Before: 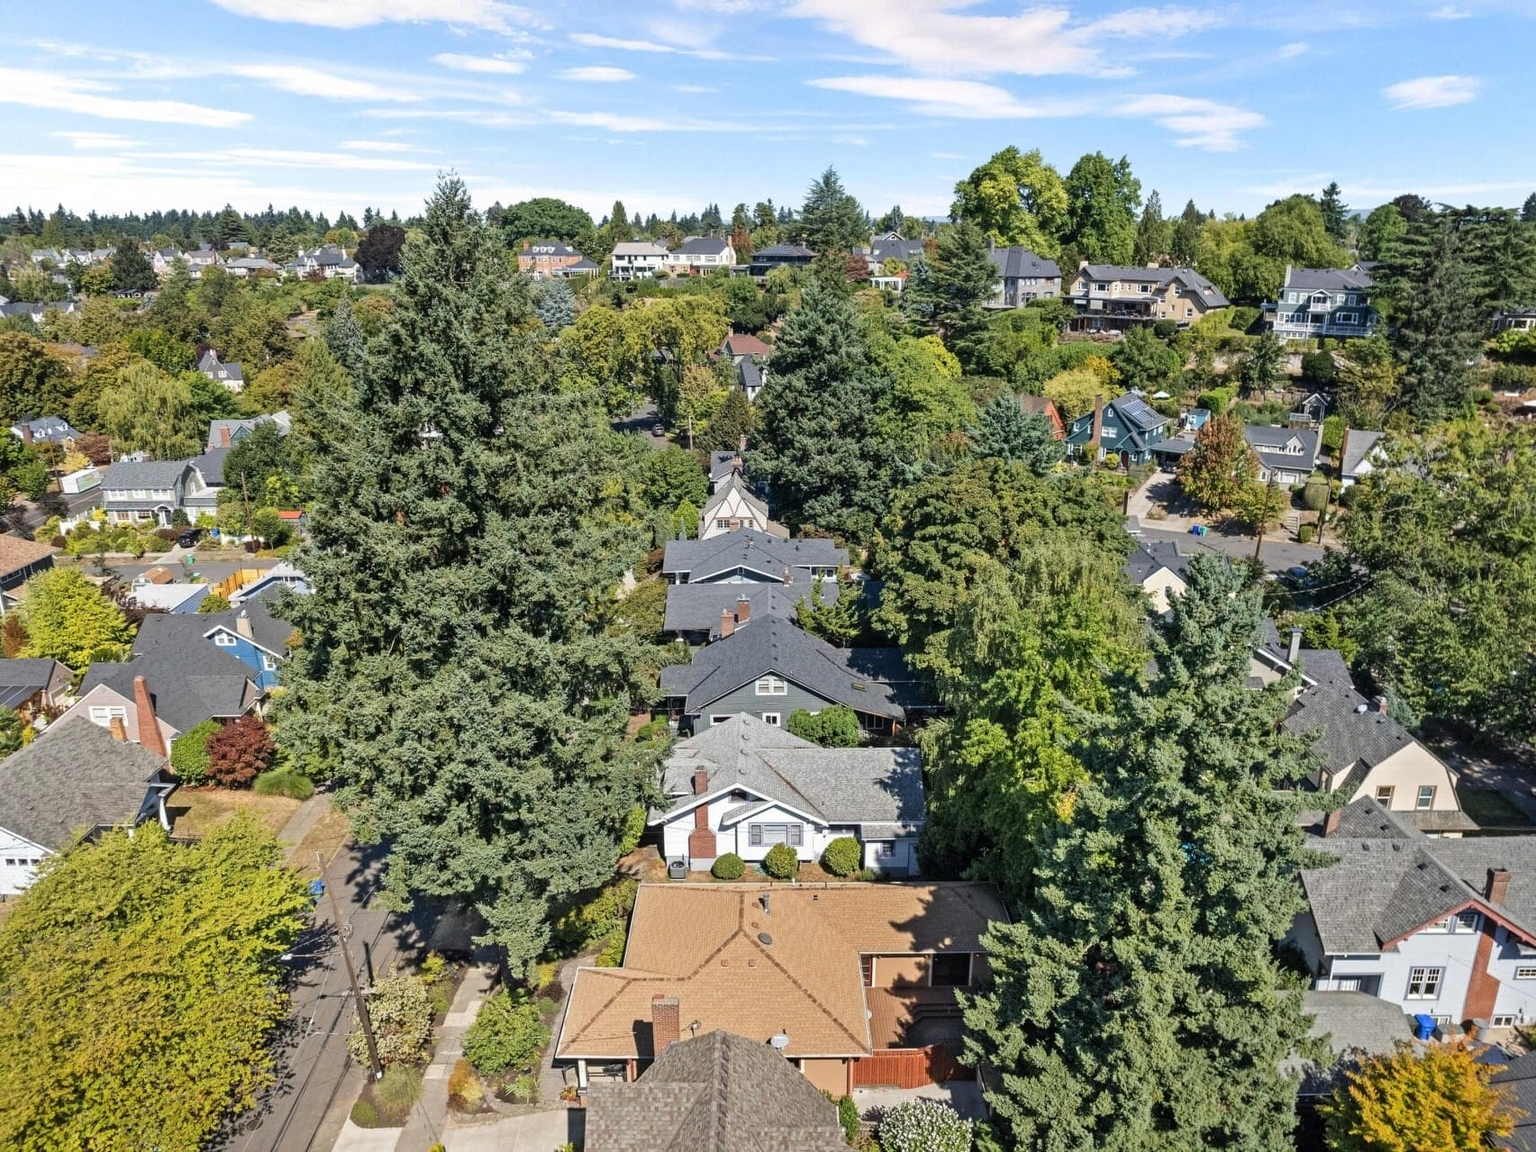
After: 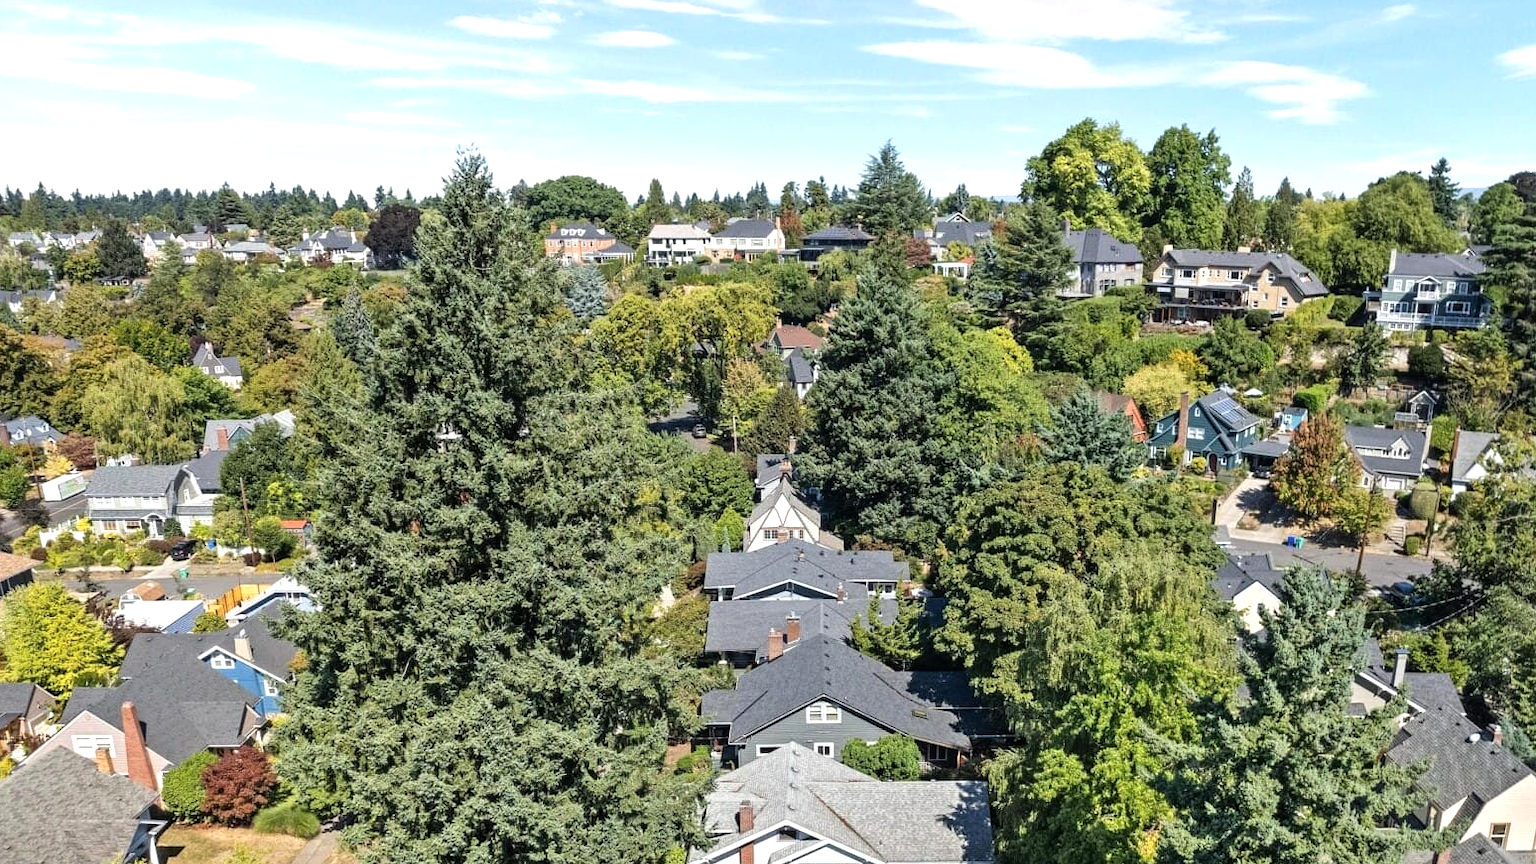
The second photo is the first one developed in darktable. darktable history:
tone equalizer: -8 EV -0.41 EV, -7 EV -0.358 EV, -6 EV -0.321 EV, -5 EV -0.228 EV, -3 EV 0.238 EV, -2 EV 0.313 EV, -1 EV 0.385 EV, +0 EV 0.406 EV
crop: left 1.583%, top 3.396%, right 7.609%, bottom 28.454%
